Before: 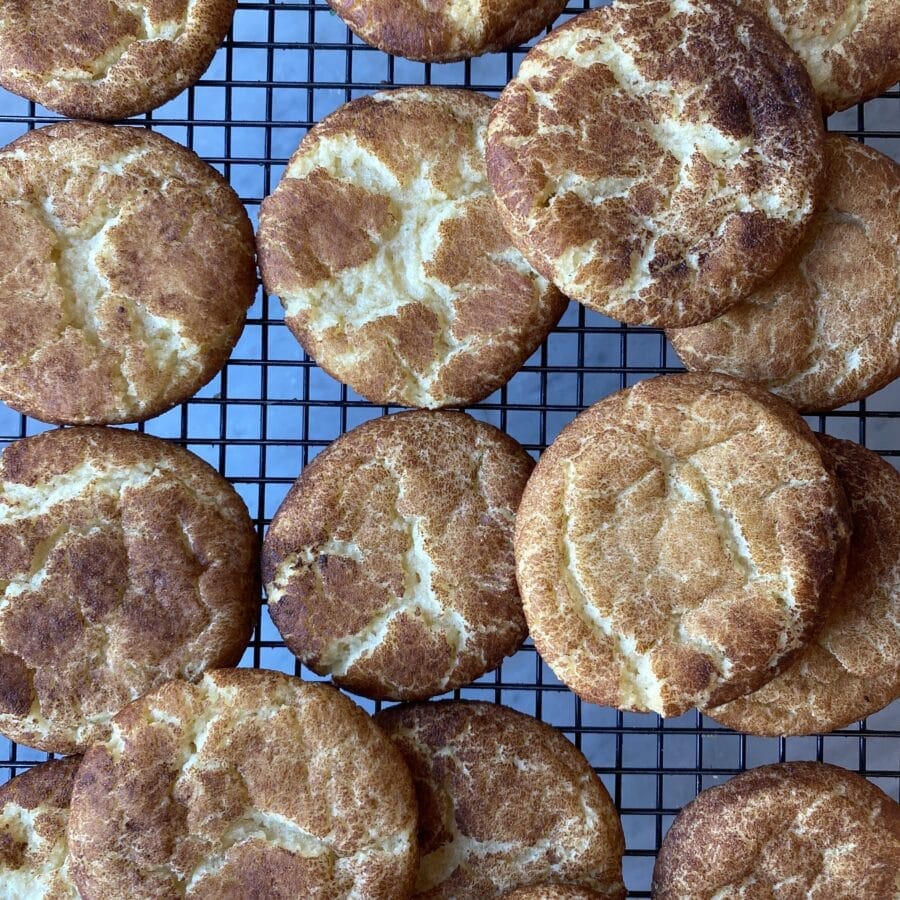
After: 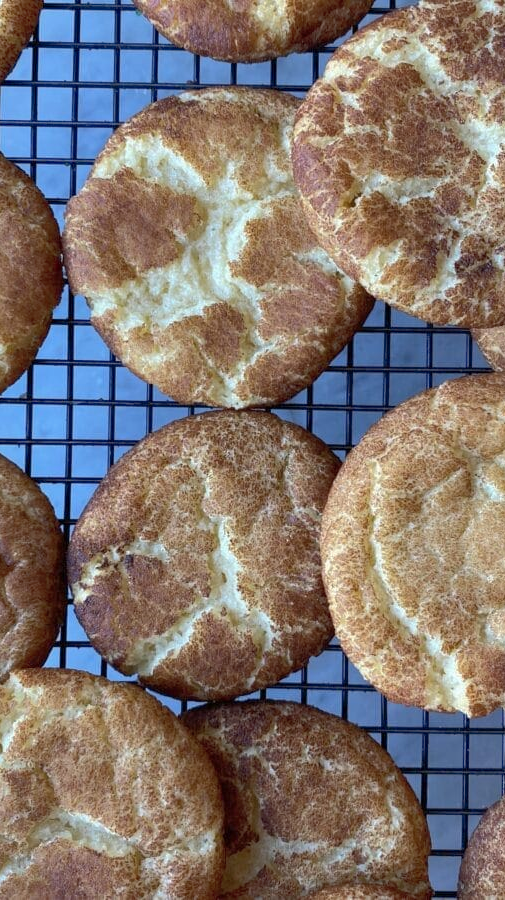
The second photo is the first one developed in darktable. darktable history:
crop: left 21.571%, right 22.304%
shadows and highlights: on, module defaults
